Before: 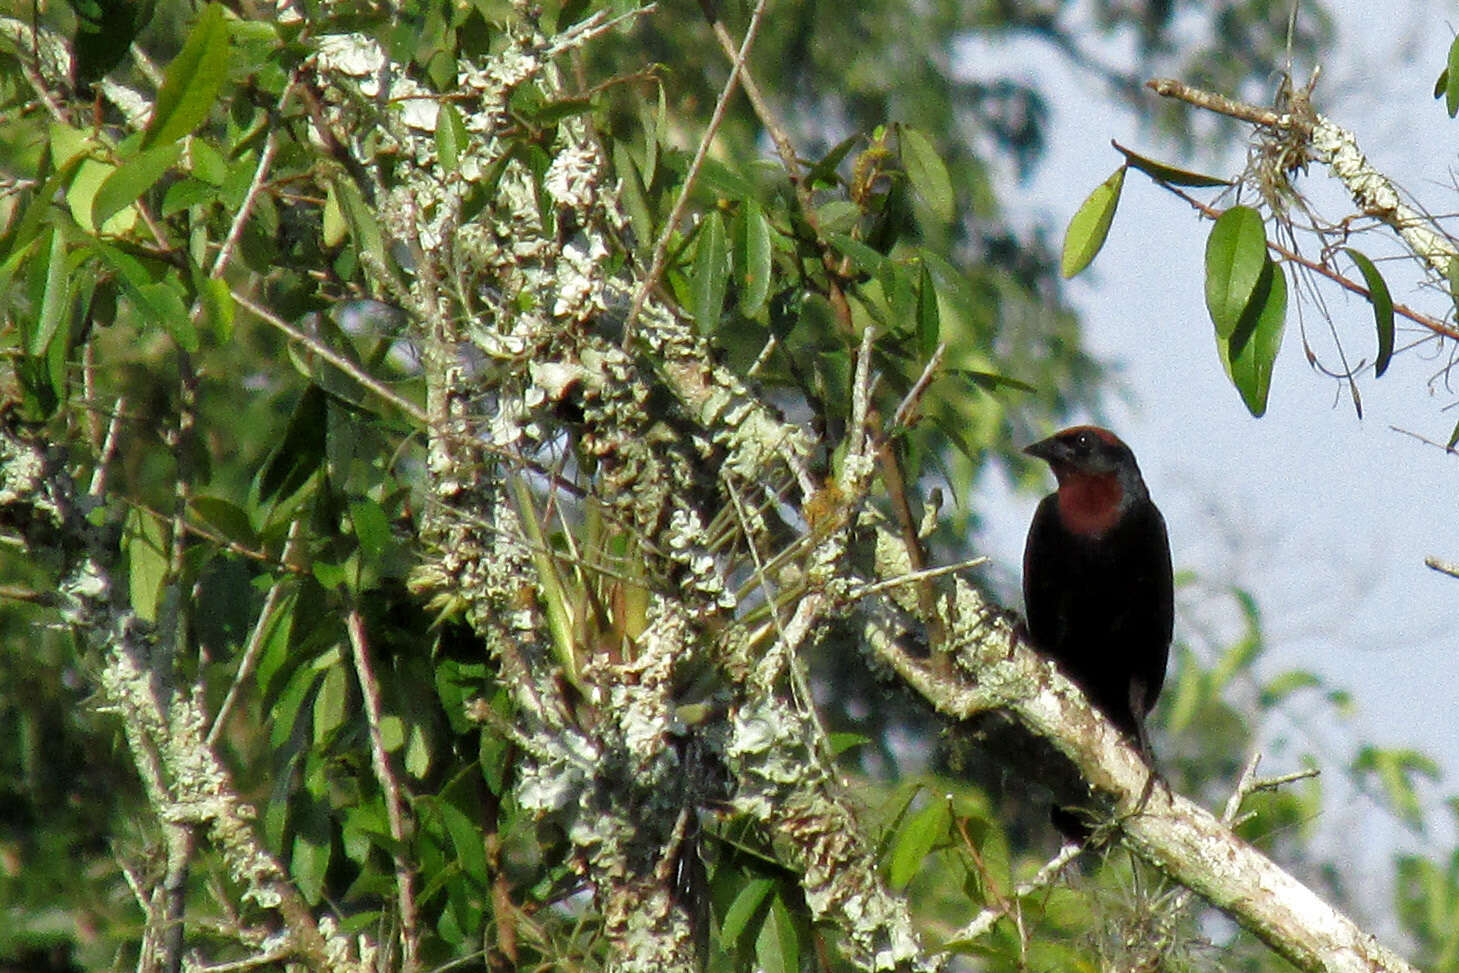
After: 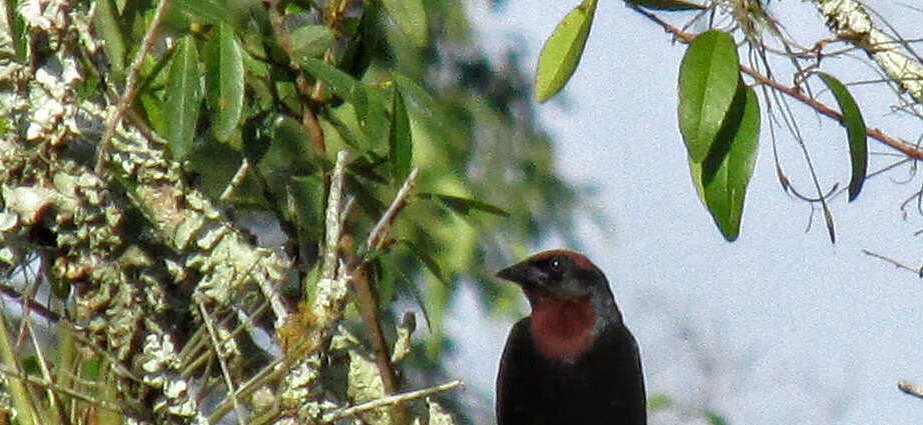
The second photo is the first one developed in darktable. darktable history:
local contrast: on, module defaults
crop: left 36.131%, top 18.098%, right 0.569%, bottom 38.174%
